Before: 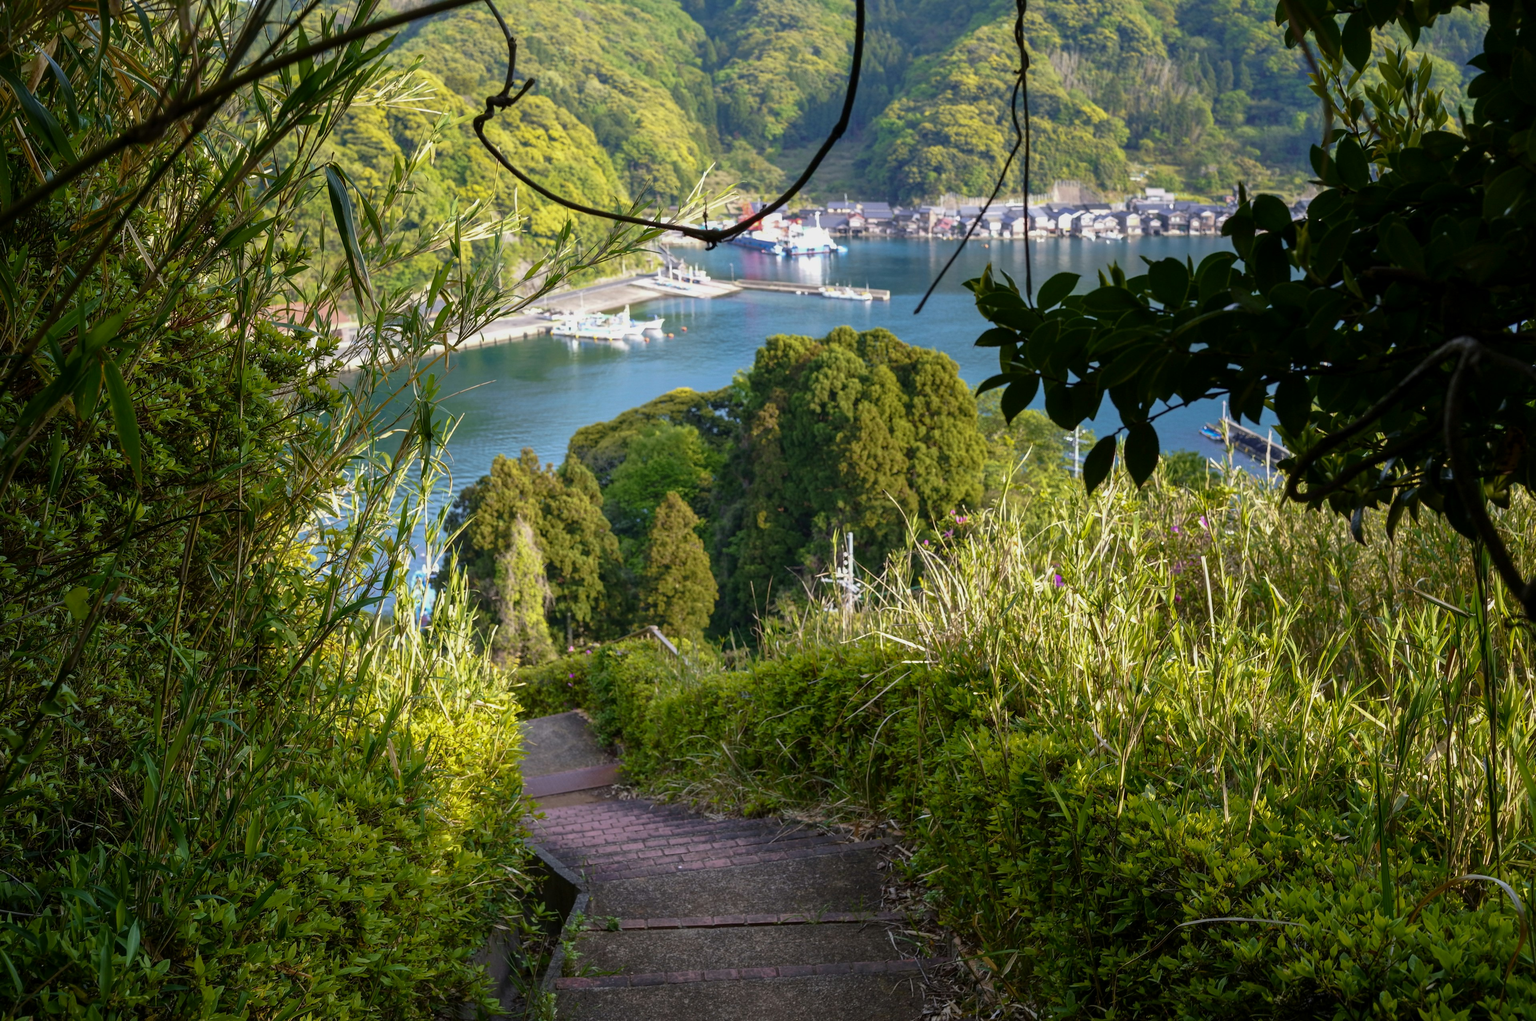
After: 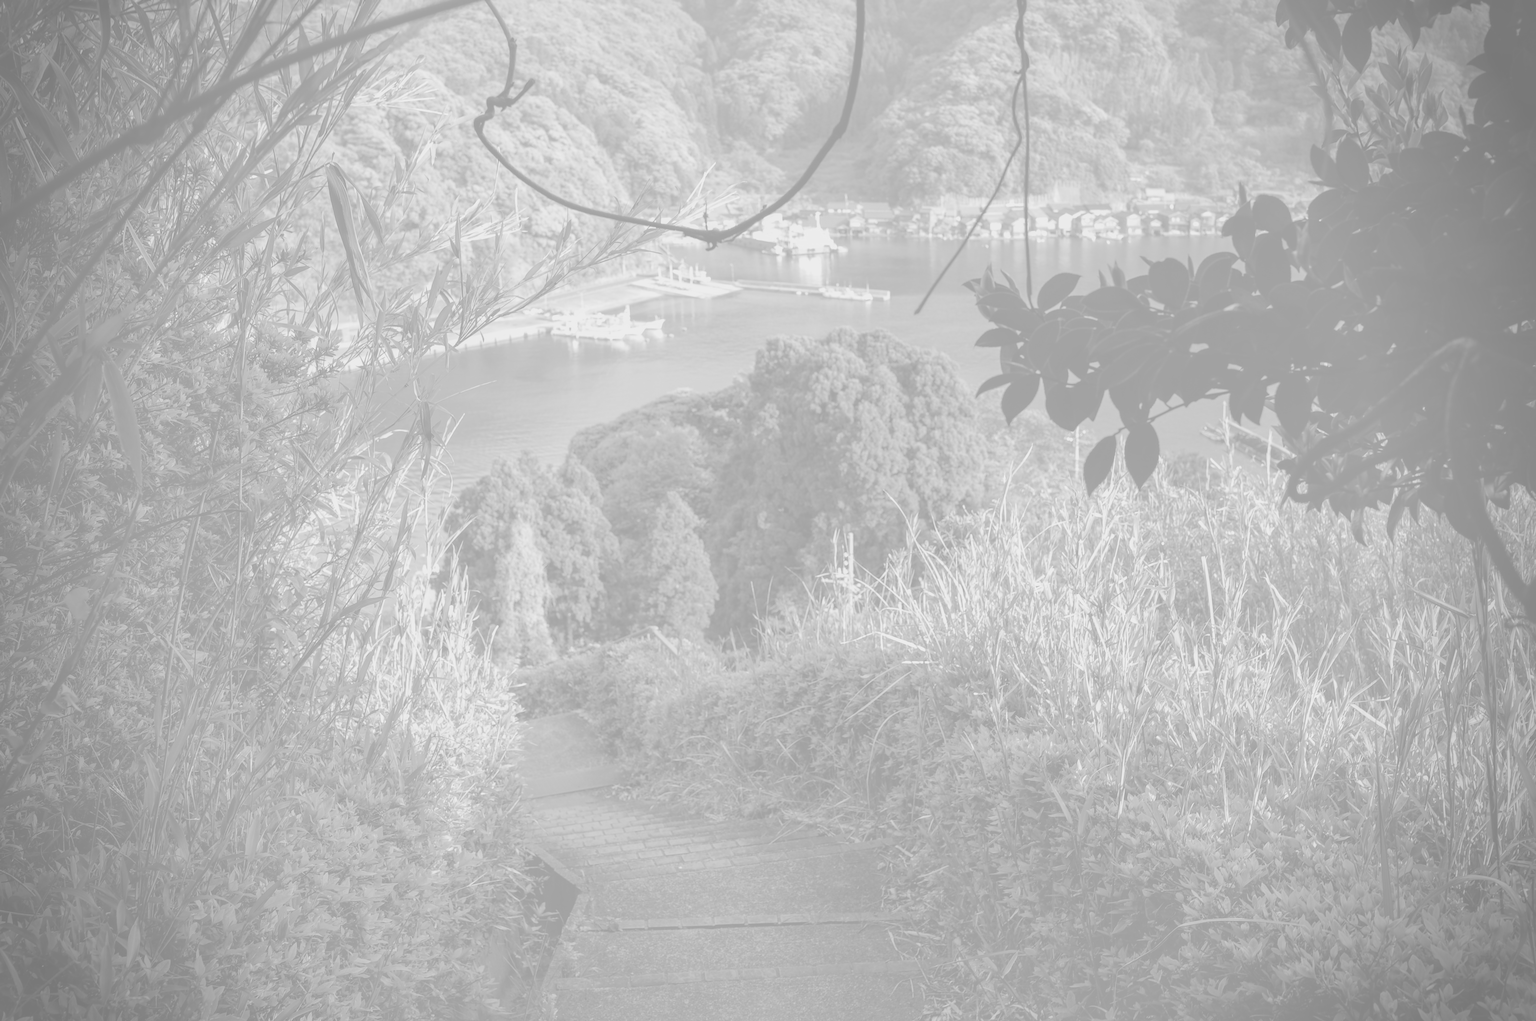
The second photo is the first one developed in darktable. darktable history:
colorize: hue 331.2°, saturation 69%, source mix 30.28%, lightness 69.02%, version 1
monochrome: a 14.95, b -89.96
vignetting: fall-off radius 31.48%, brightness -0.472
